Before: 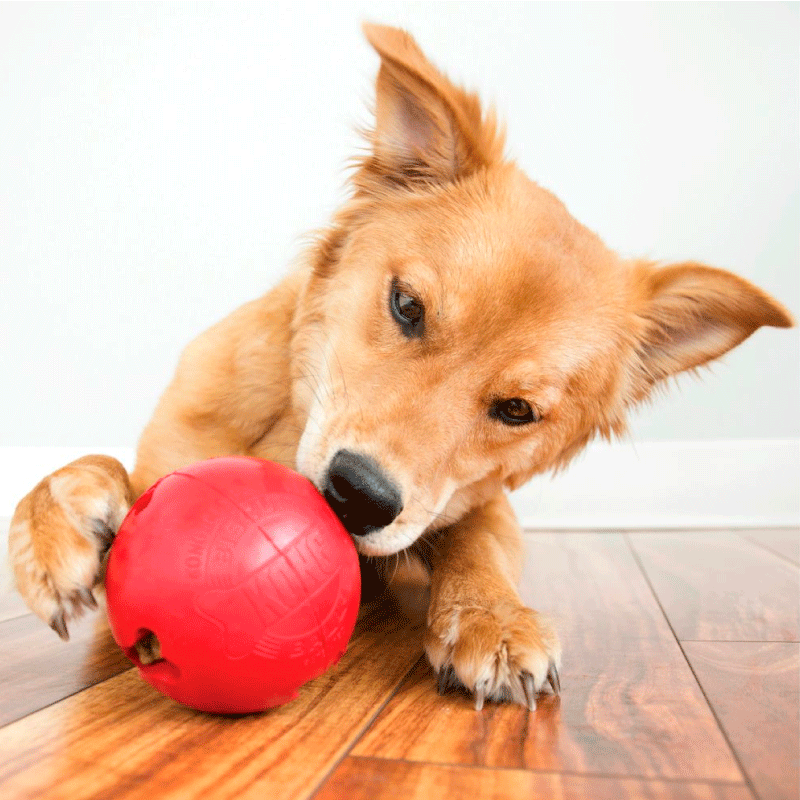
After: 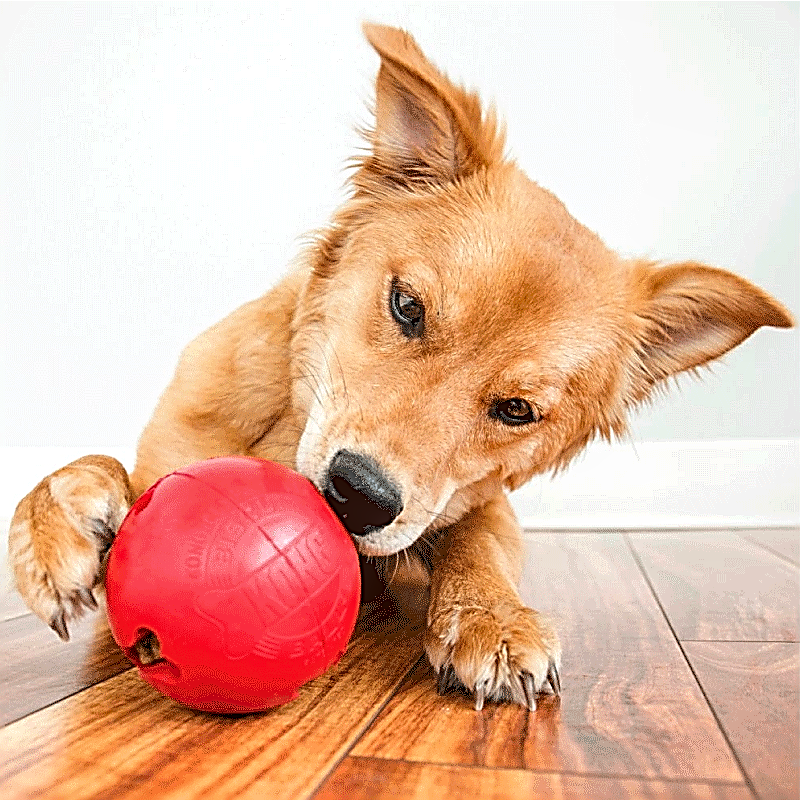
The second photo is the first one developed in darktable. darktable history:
tone equalizer: edges refinement/feathering 500, mask exposure compensation -1.57 EV, preserve details no
local contrast: on, module defaults
sharpen: amount 1.985
